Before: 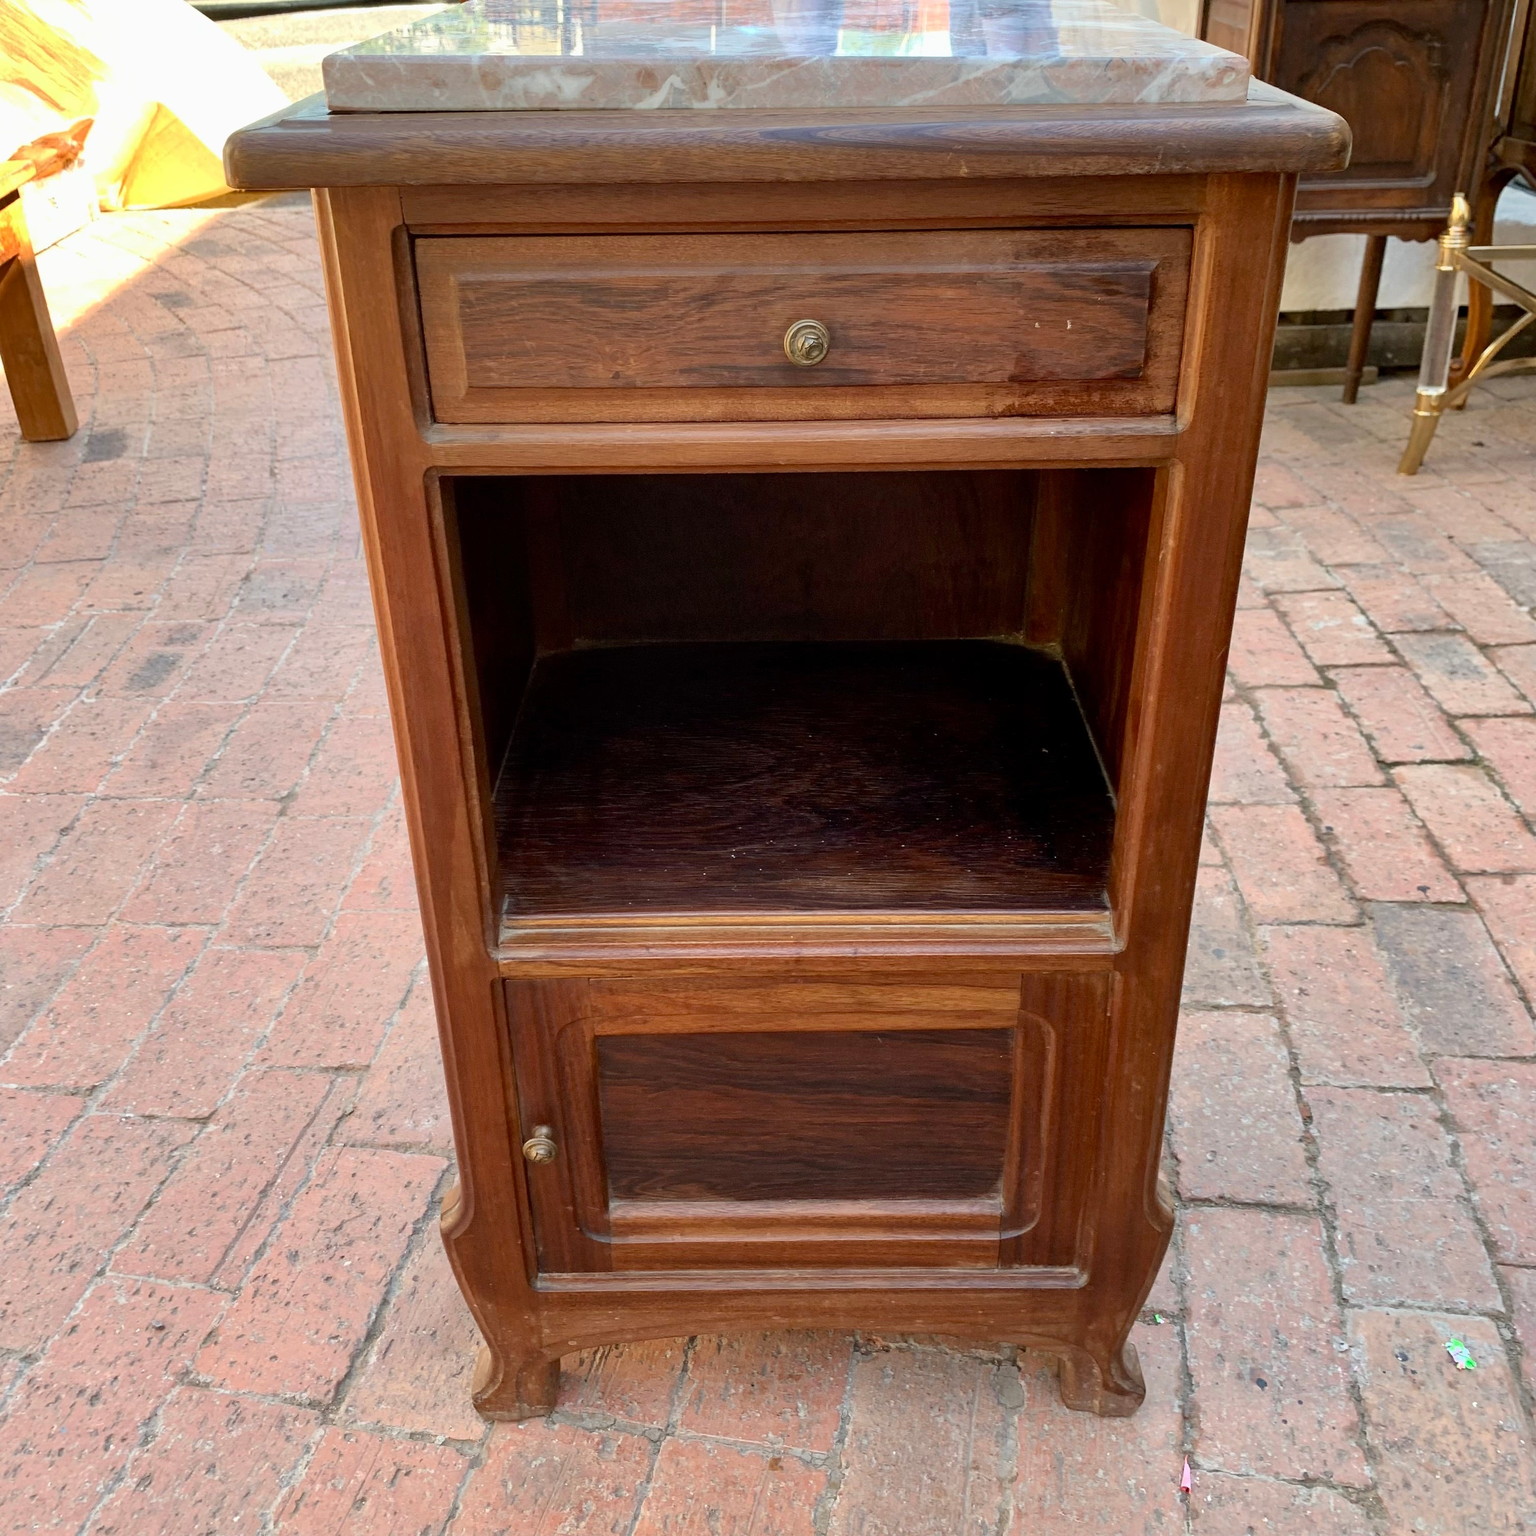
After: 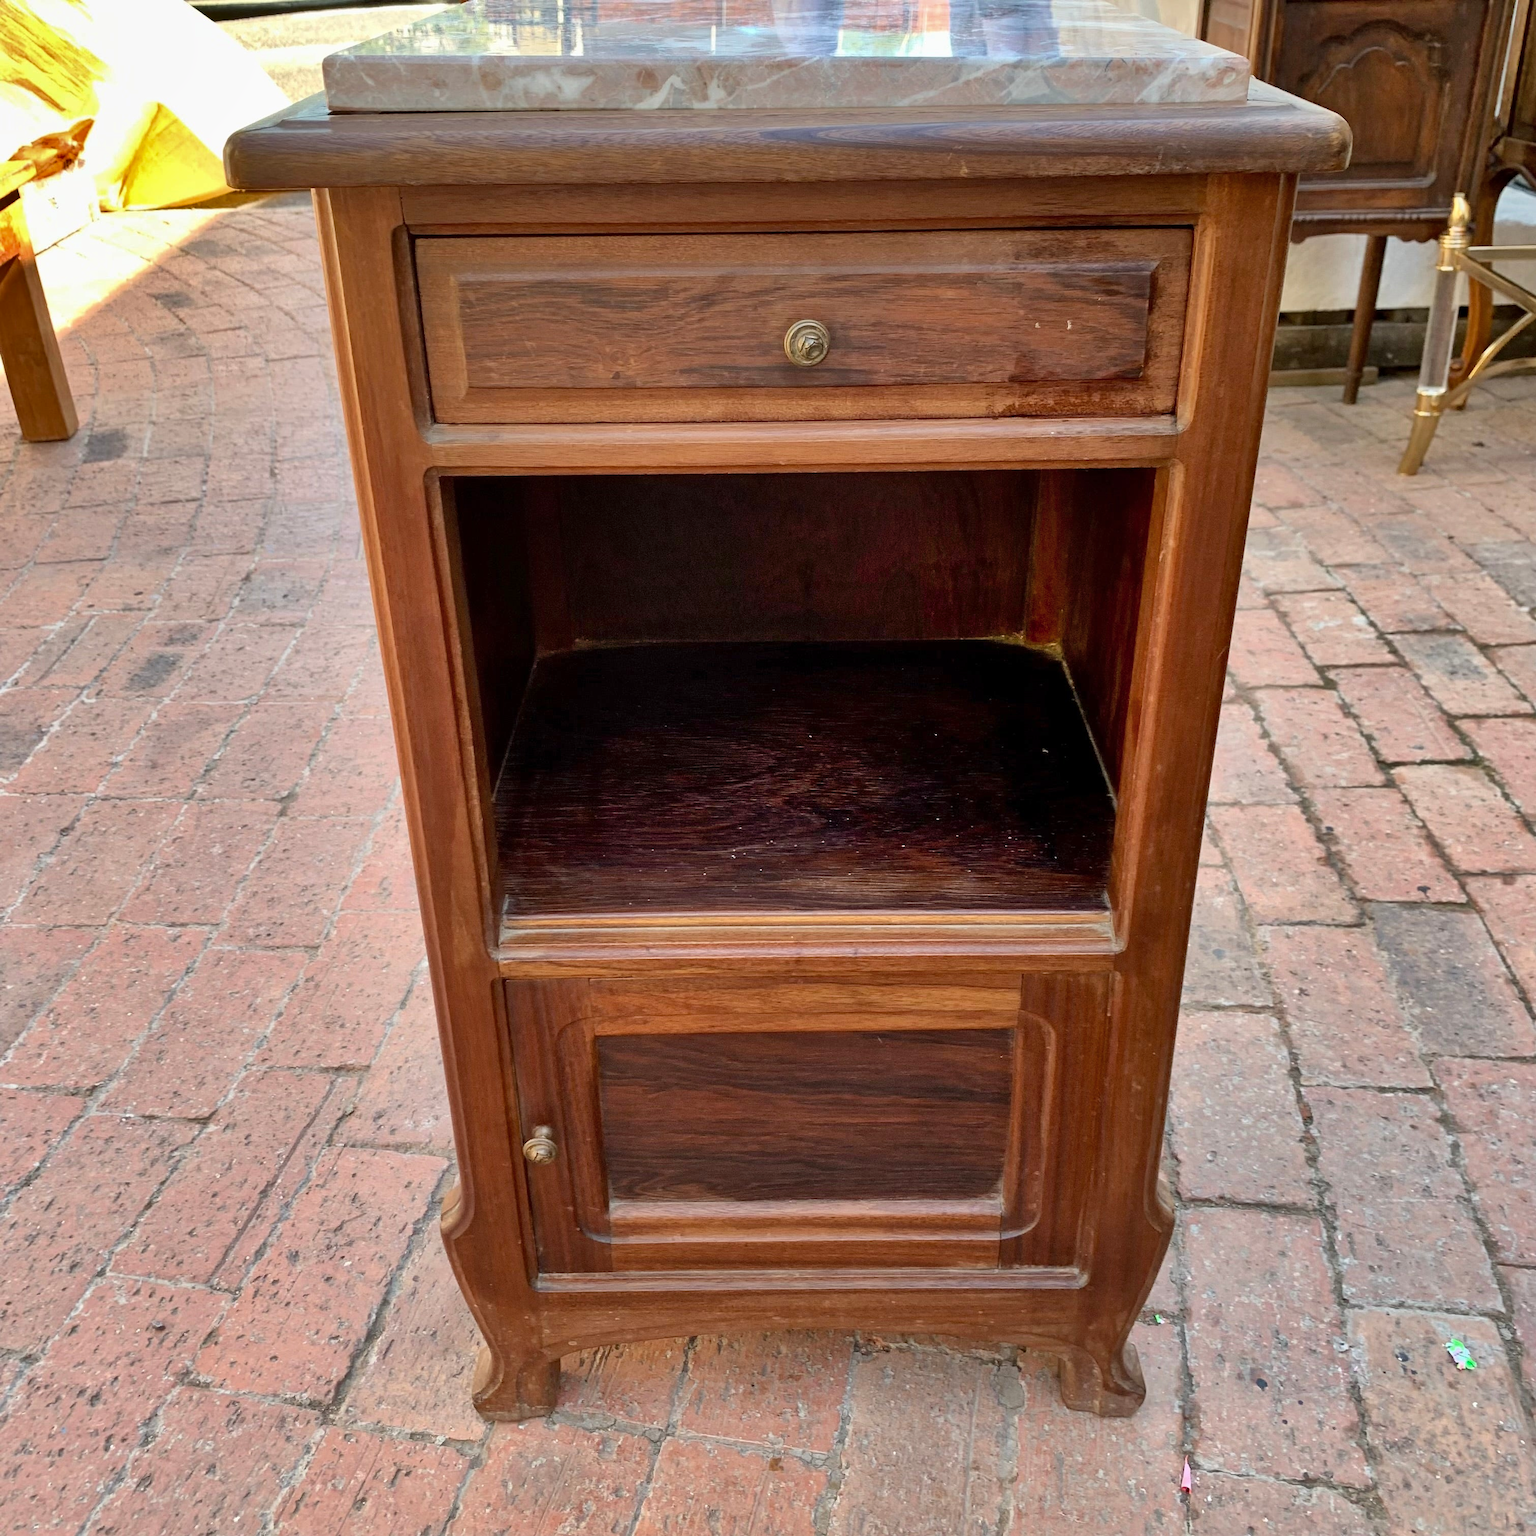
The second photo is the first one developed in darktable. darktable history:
shadows and highlights: radius 133.83, soften with gaussian
local contrast: mode bilateral grid, contrast 20, coarseness 50, detail 102%, midtone range 0.2
